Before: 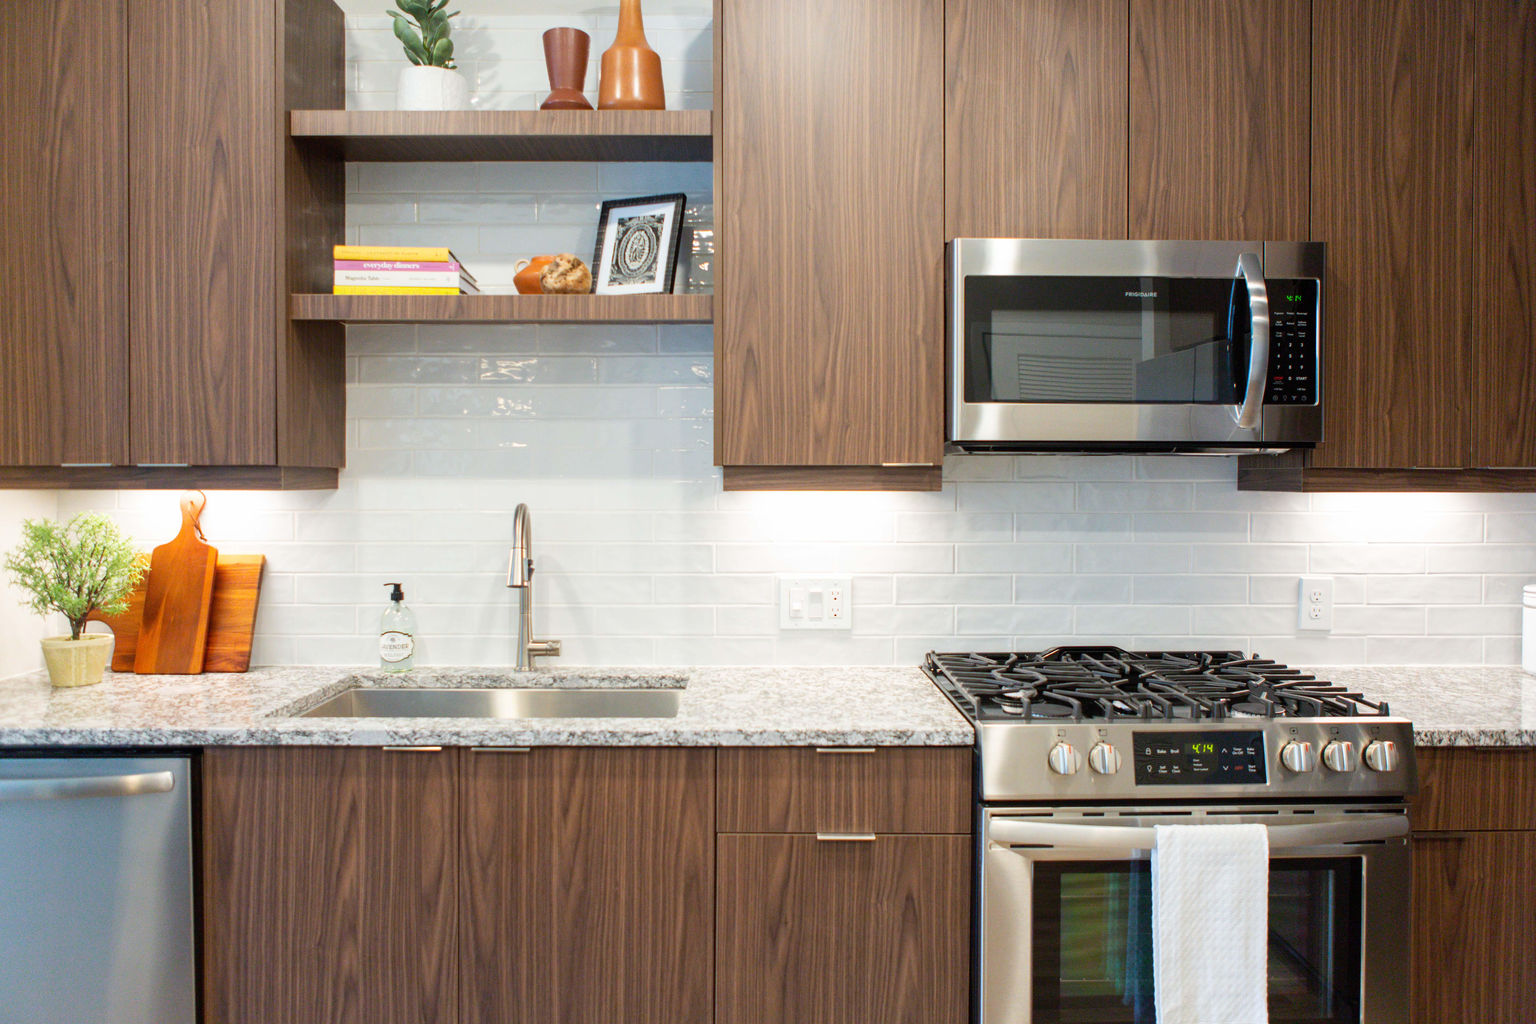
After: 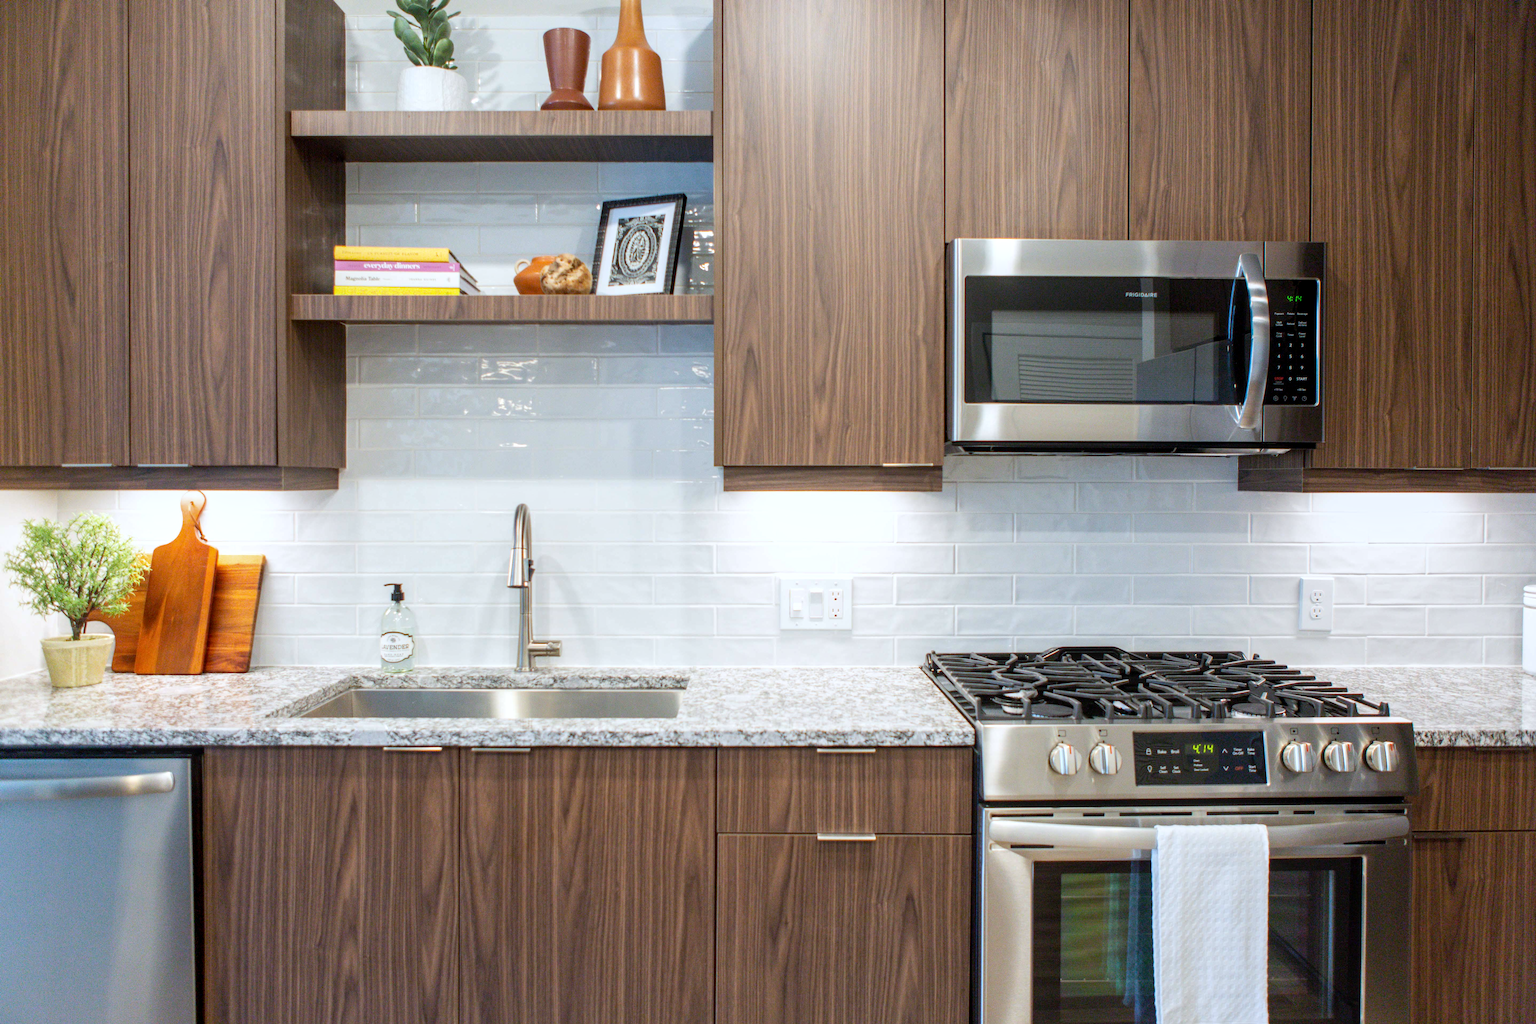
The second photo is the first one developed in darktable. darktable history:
local contrast: on, module defaults
white balance: red 0.967, blue 1.049
